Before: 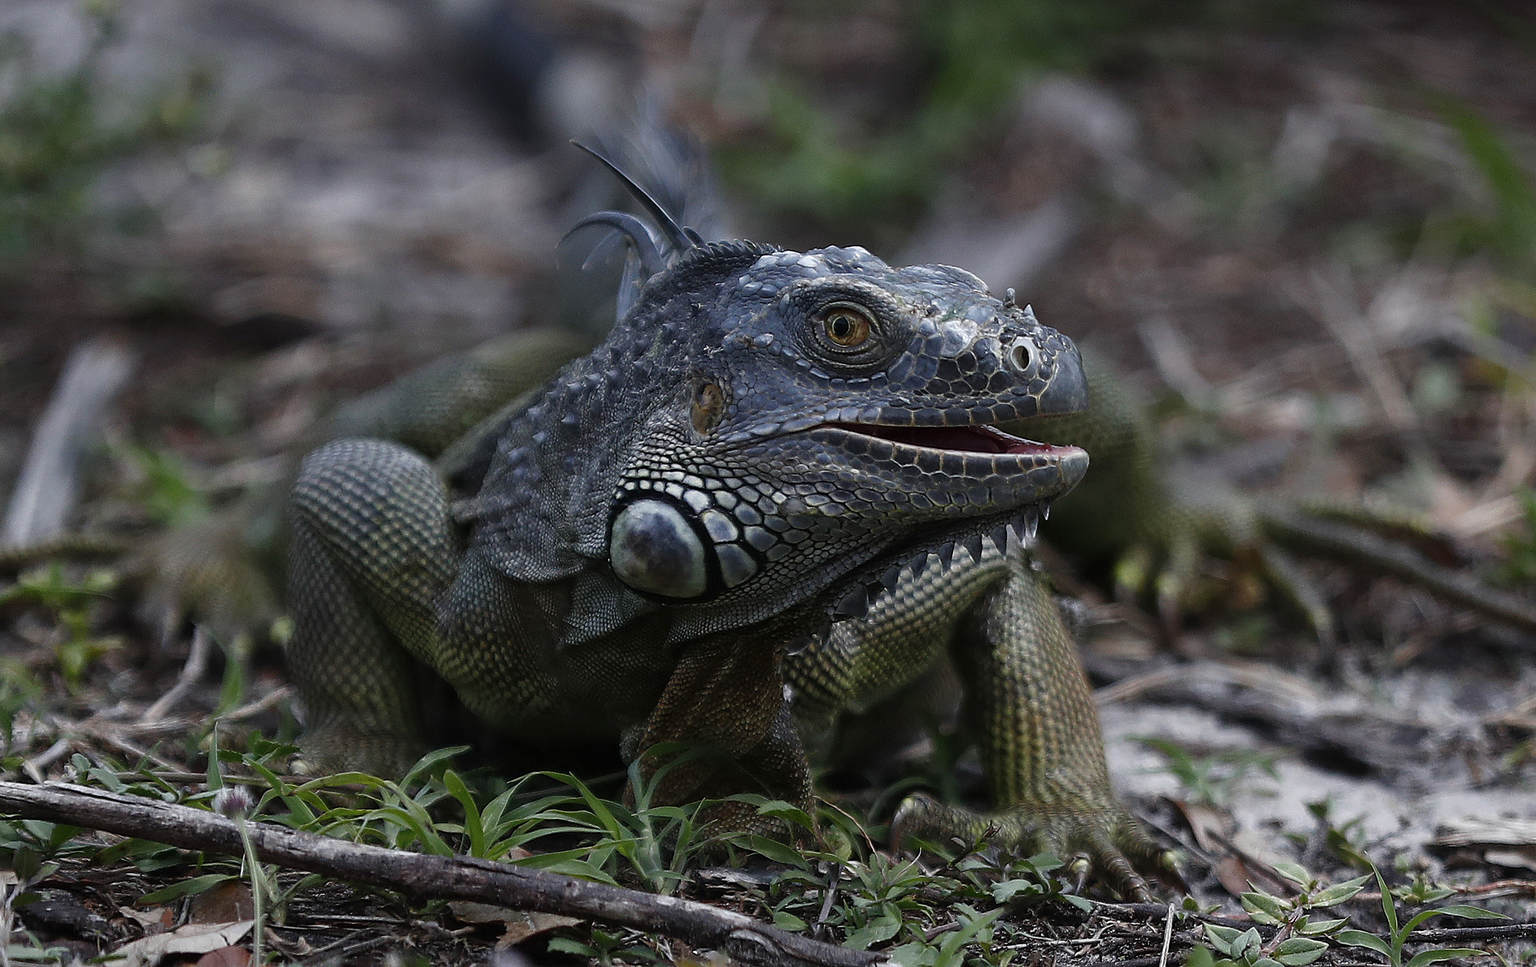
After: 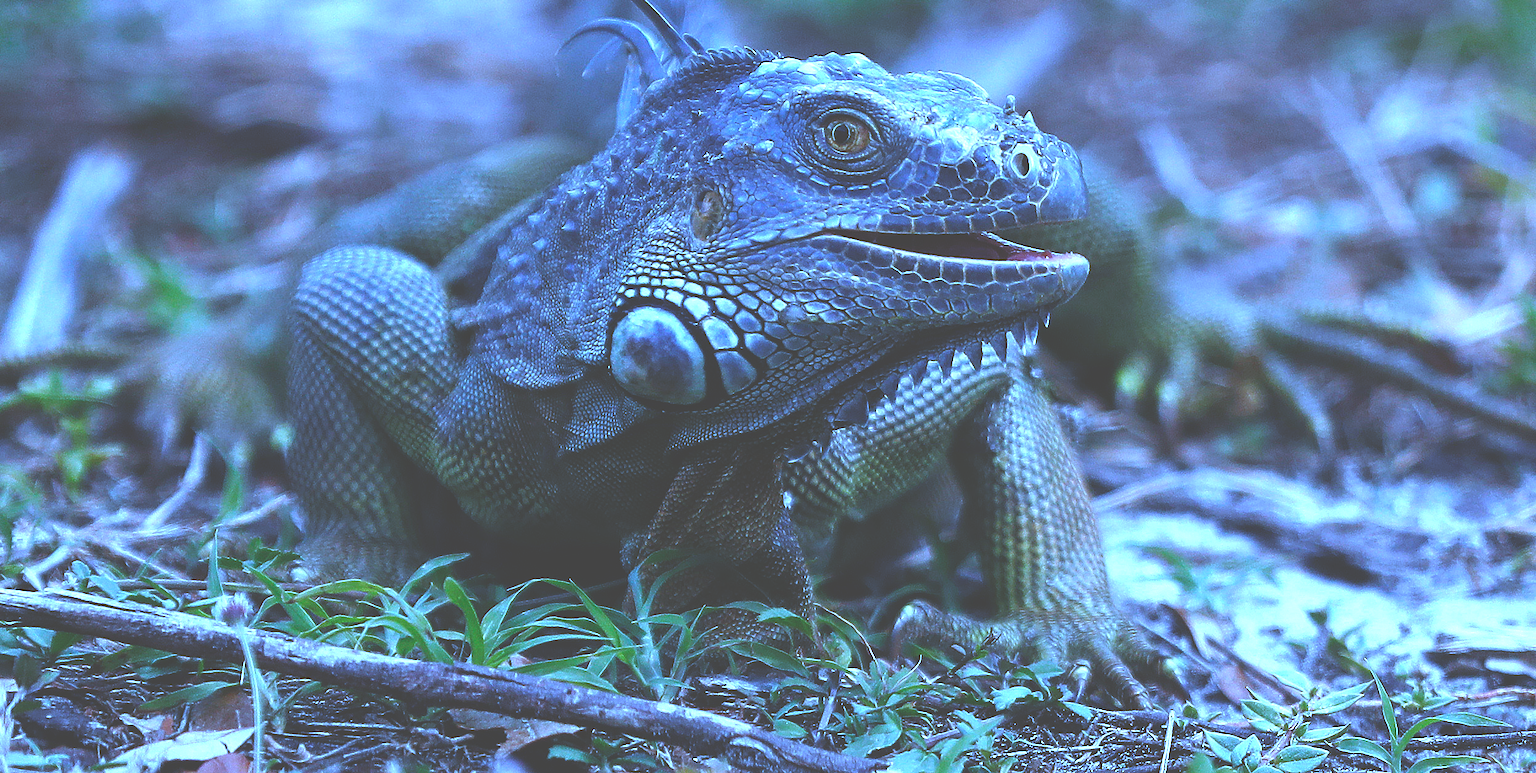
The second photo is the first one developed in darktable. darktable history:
exposure: black level correction -0.023, exposure 1.397 EV, compensate highlight preservation false
white balance: red 0.766, blue 1.537
crop and rotate: top 19.998%
